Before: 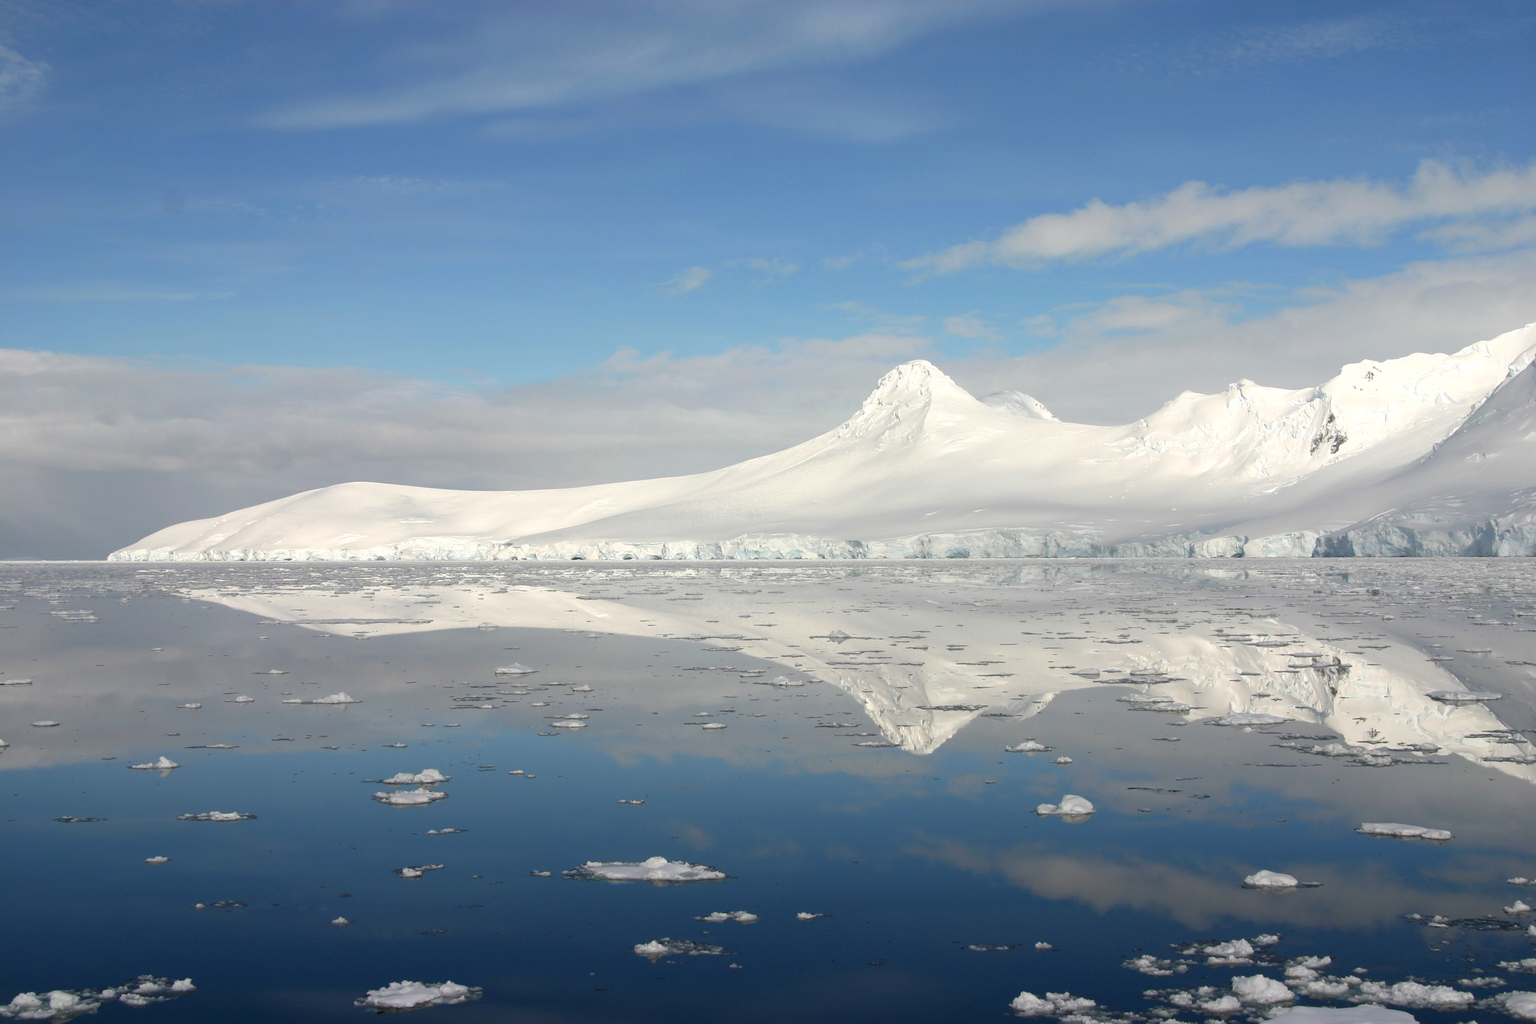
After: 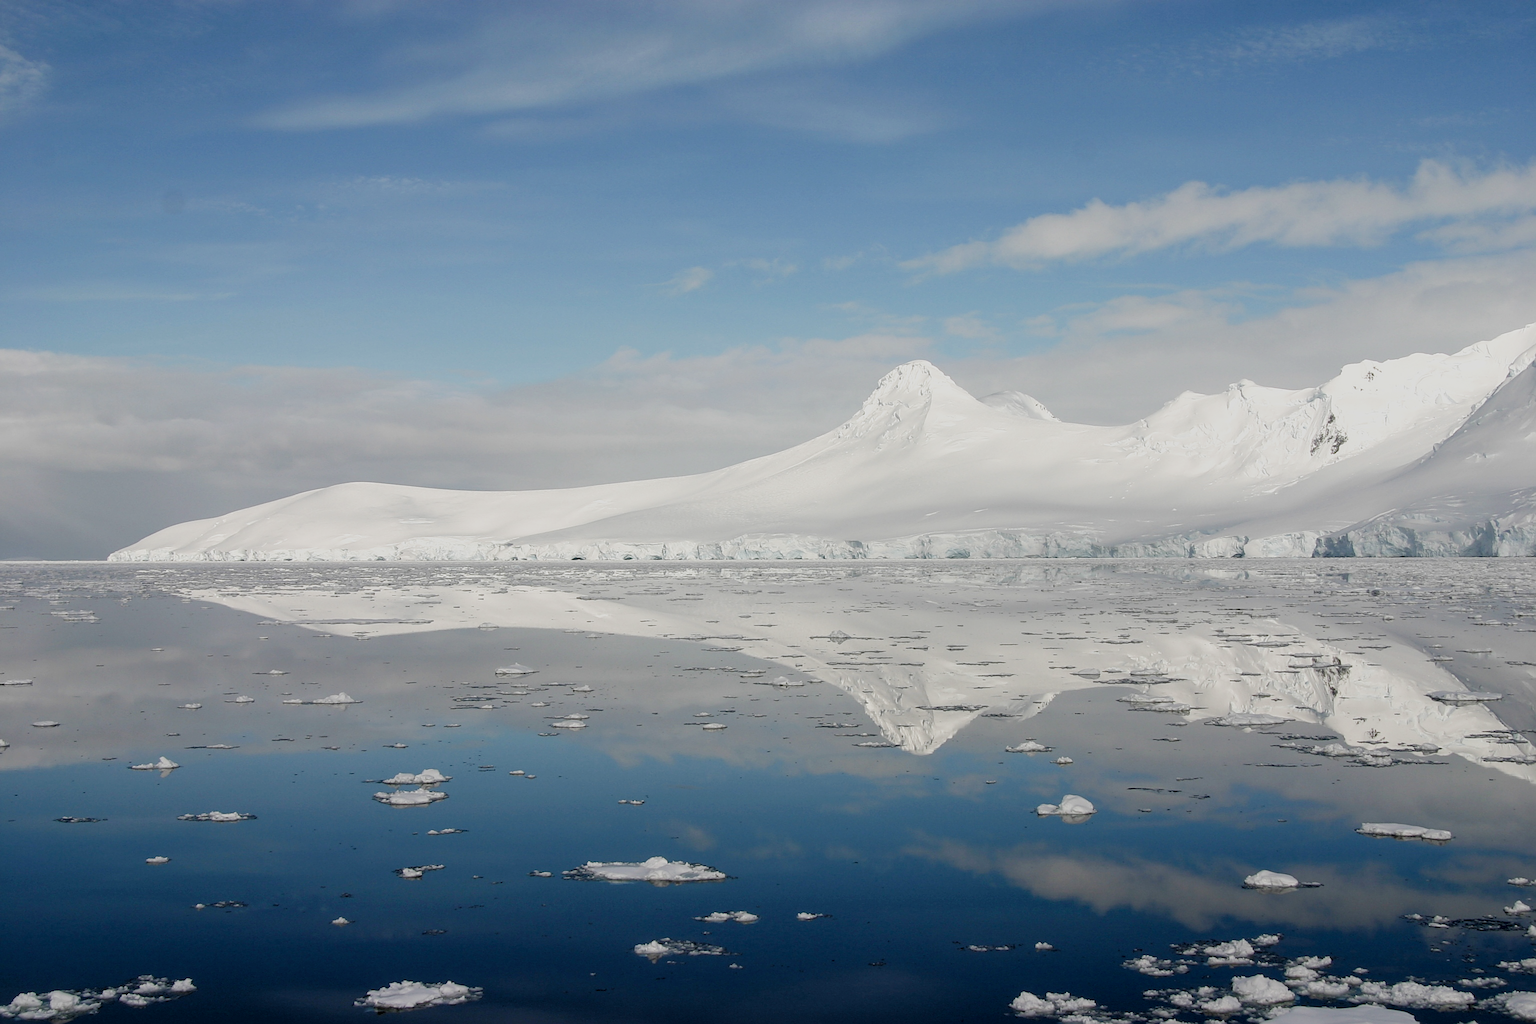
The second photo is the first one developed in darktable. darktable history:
sharpen: on, module defaults
filmic rgb: black relative exposure -7.3 EV, white relative exposure 5.08 EV, threshold 2.95 EV, hardness 3.2, add noise in highlights 0.001, preserve chrominance no, color science v3 (2019), use custom middle-gray values true, contrast in highlights soft, enable highlight reconstruction true
local contrast: on, module defaults
